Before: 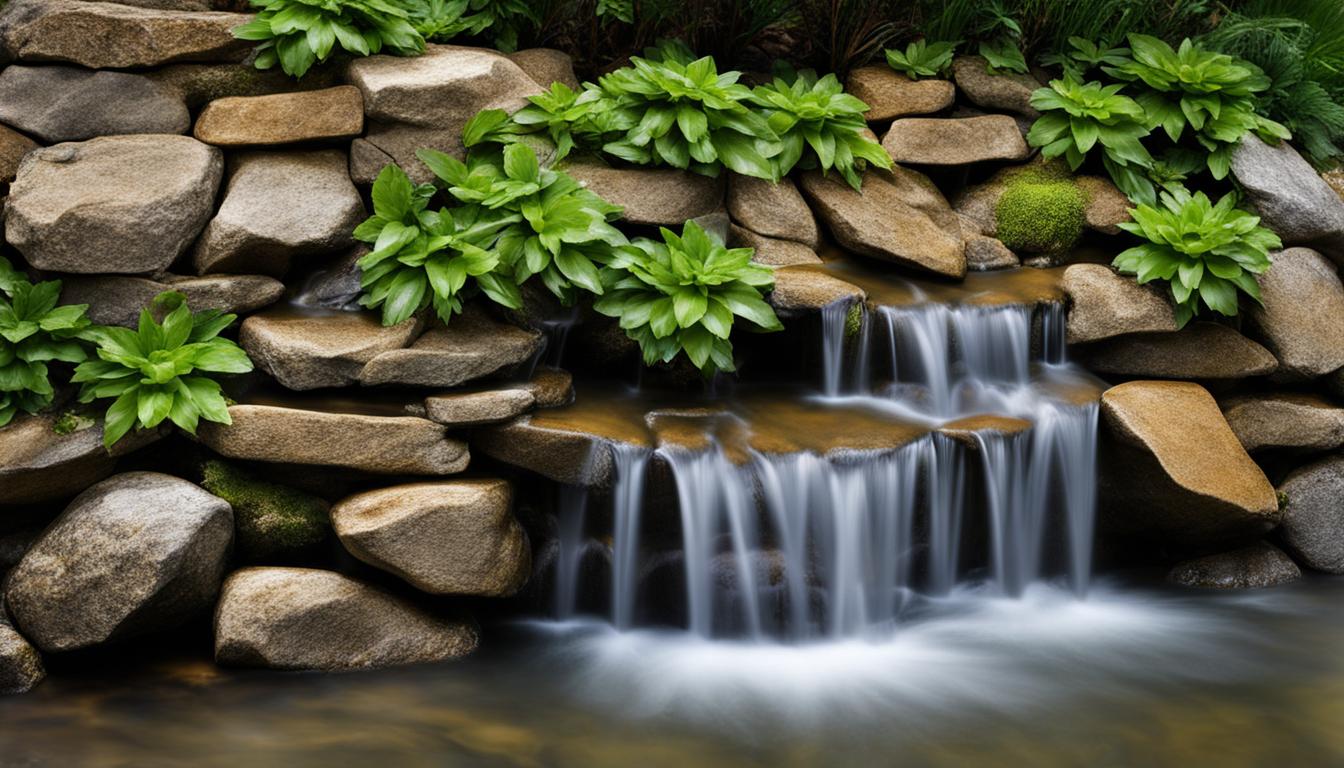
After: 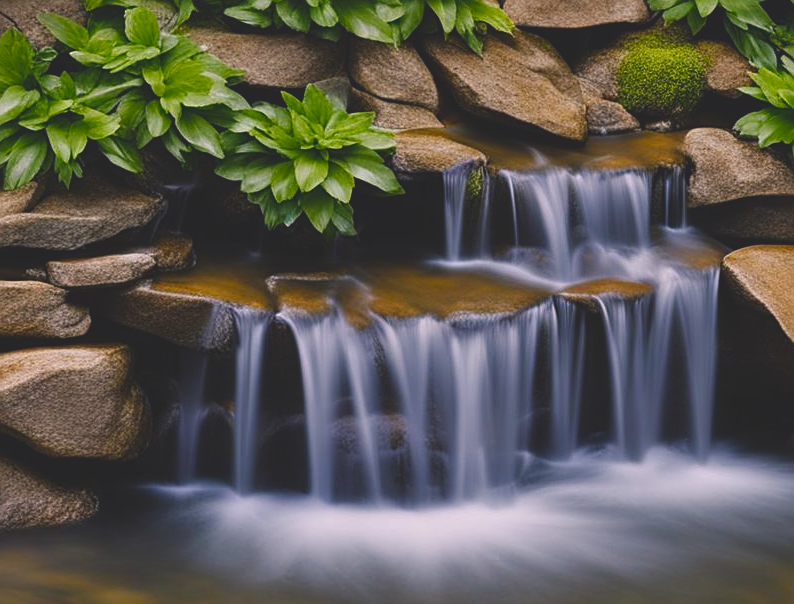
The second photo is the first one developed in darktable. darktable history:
exposure: exposure -0.492 EV, compensate highlight preservation false
crop and rotate: left 28.256%, top 17.734%, right 12.656%, bottom 3.573%
sharpen: on, module defaults
white balance: red 1.004, blue 1.096
color balance rgb: shadows lift › chroma 2%, shadows lift › hue 247.2°, power › chroma 0.3%, power › hue 25.2°, highlights gain › chroma 3%, highlights gain › hue 60°, global offset › luminance 2%, perceptual saturation grading › global saturation 20%, perceptual saturation grading › highlights -20%, perceptual saturation grading › shadows 30%
